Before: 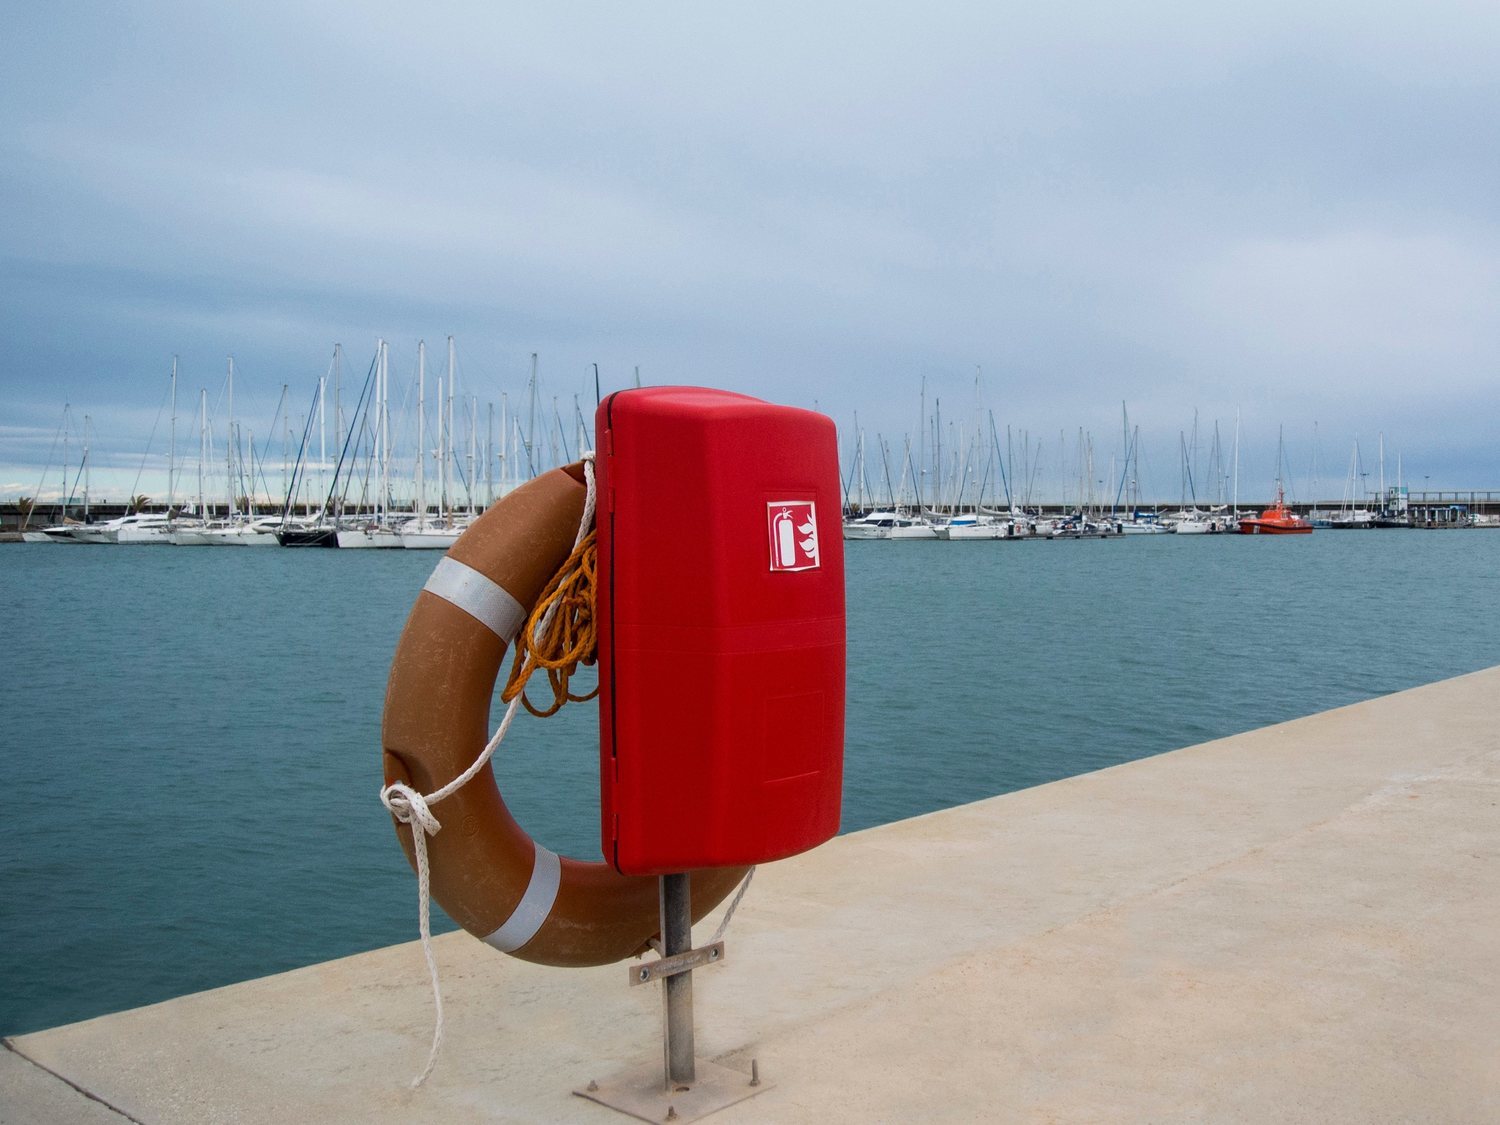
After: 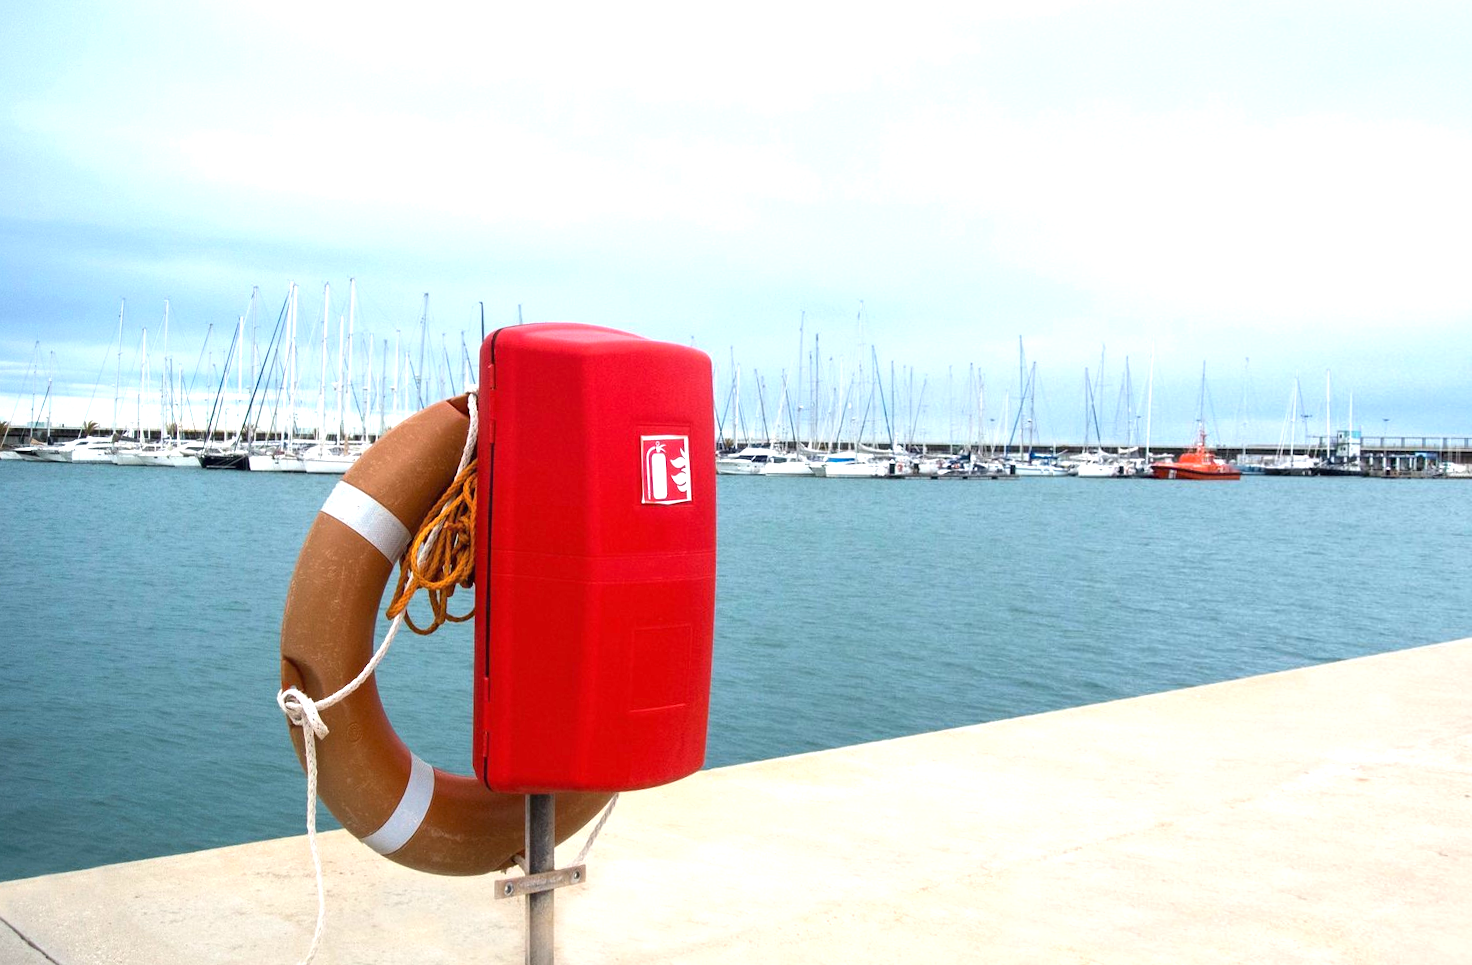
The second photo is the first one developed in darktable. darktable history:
rotate and perspective: rotation 1.69°, lens shift (vertical) -0.023, lens shift (horizontal) -0.291, crop left 0.025, crop right 0.988, crop top 0.092, crop bottom 0.842
exposure: black level correction 0, exposure 1.1 EV, compensate exposure bias true, compensate highlight preservation false
